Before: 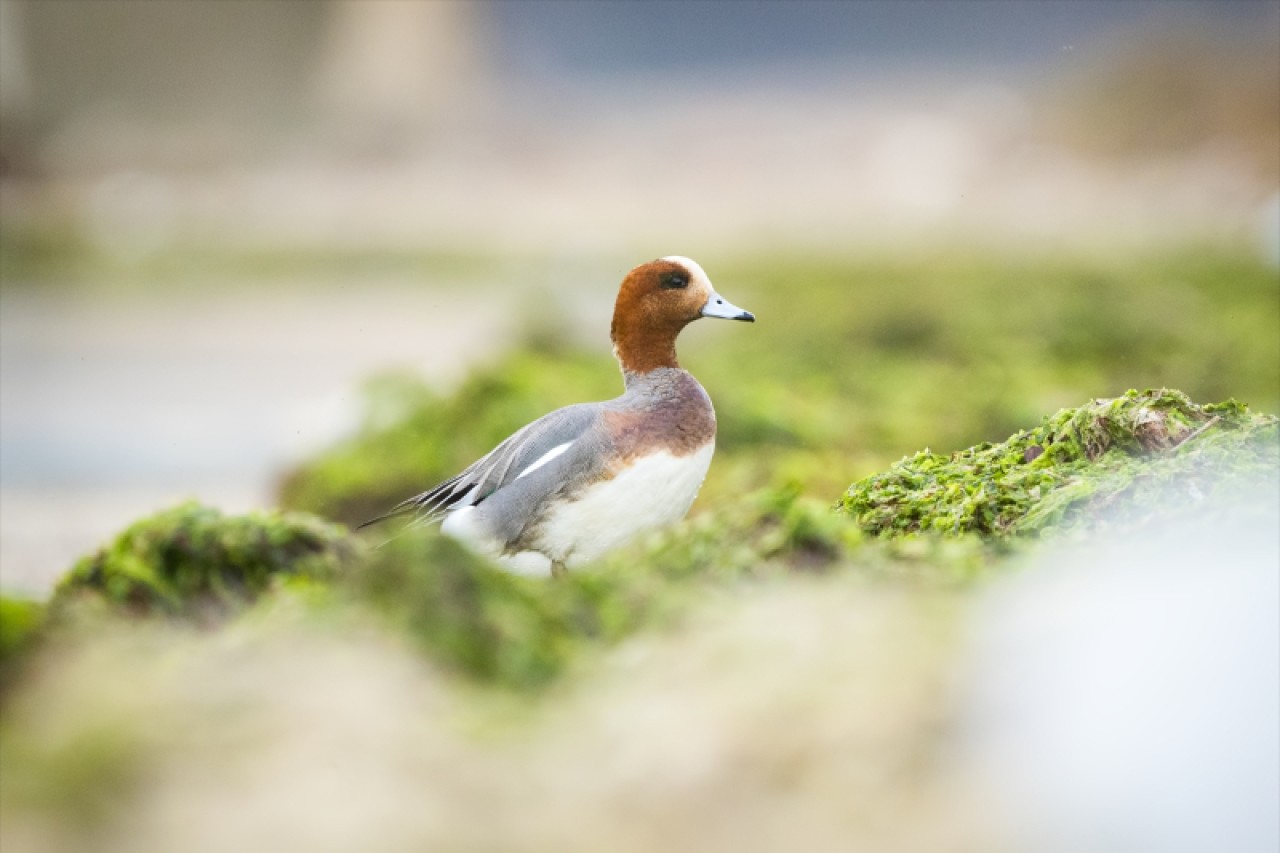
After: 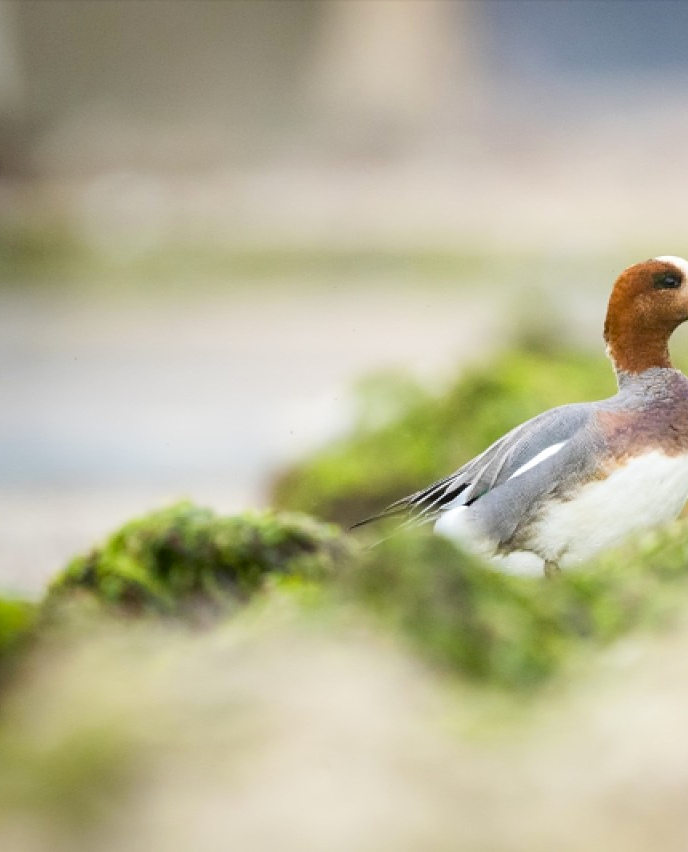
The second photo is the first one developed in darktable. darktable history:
exposure: black level correction 0.004, exposure 0.014 EV, compensate highlight preservation false
crop: left 0.587%, right 45.588%, bottom 0.086%
sharpen: amount 0.2
